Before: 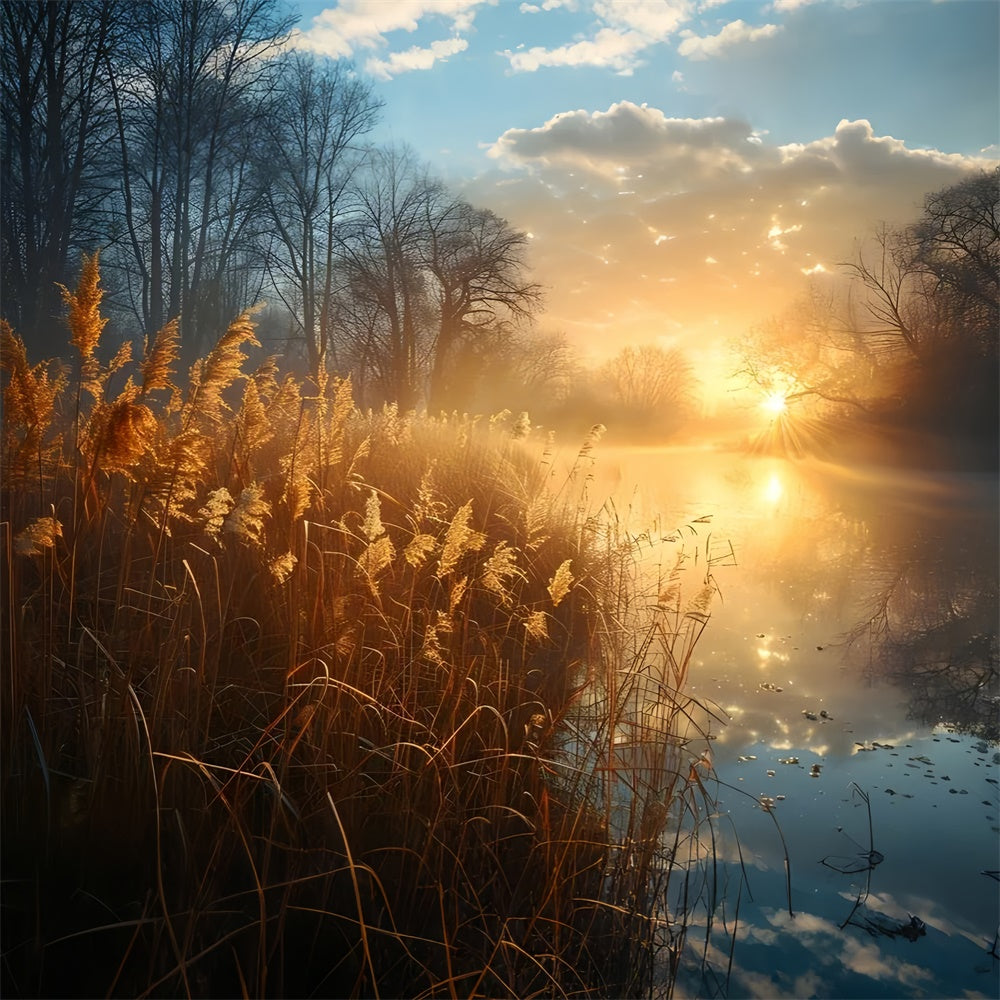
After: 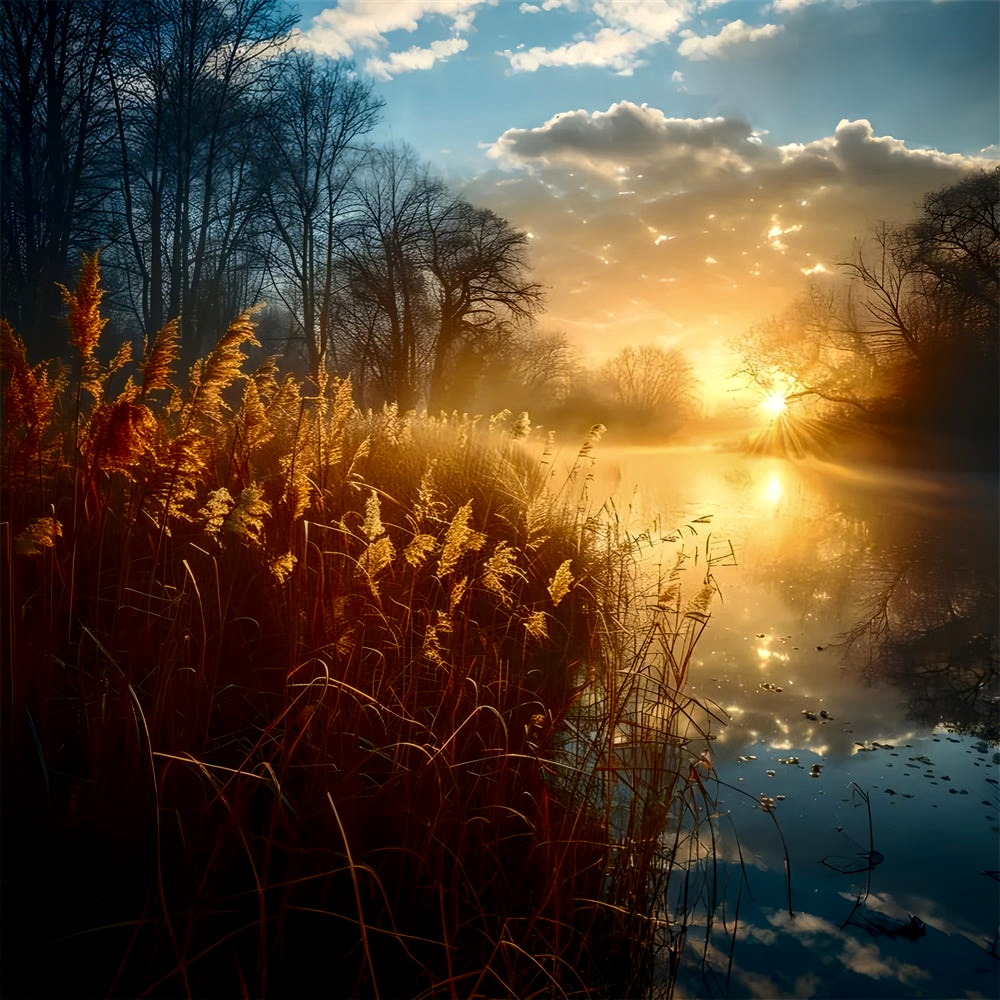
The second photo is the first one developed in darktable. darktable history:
local contrast: on, module defaults
contrast brightness saturation: contrast 0.13, brightness -0.24, saturation 0.14
